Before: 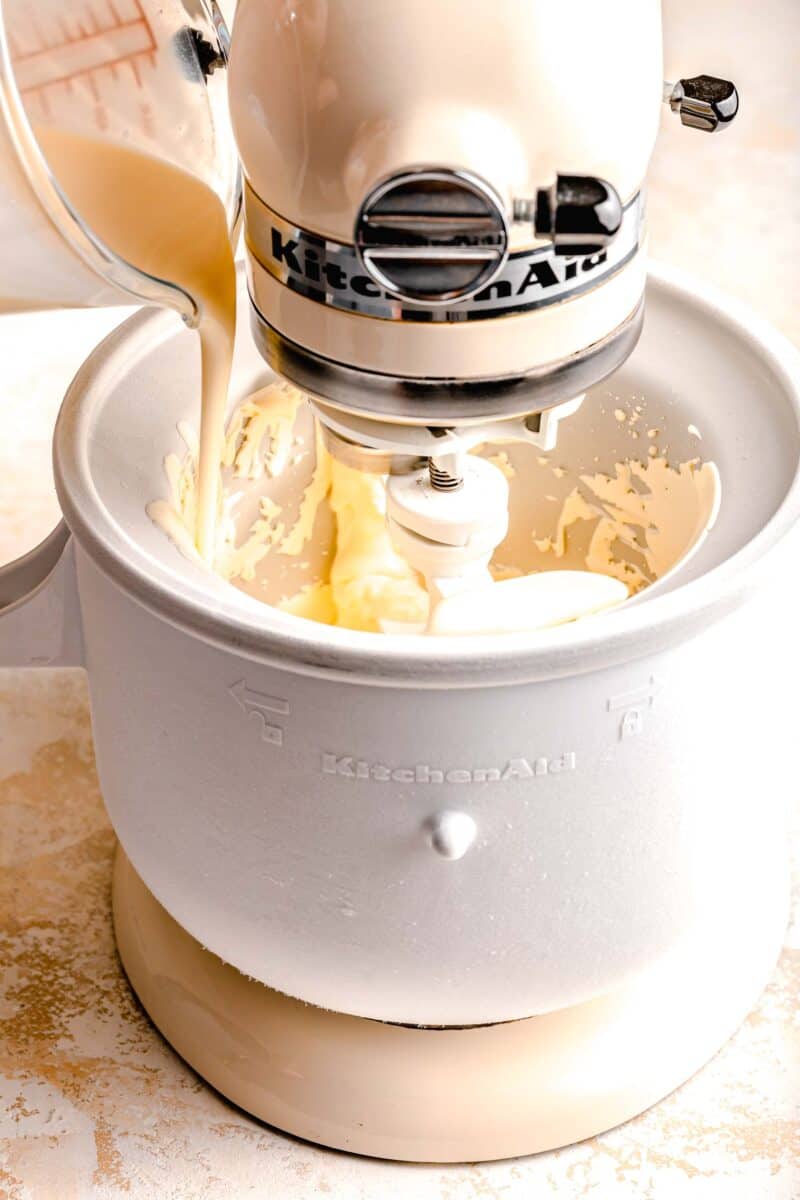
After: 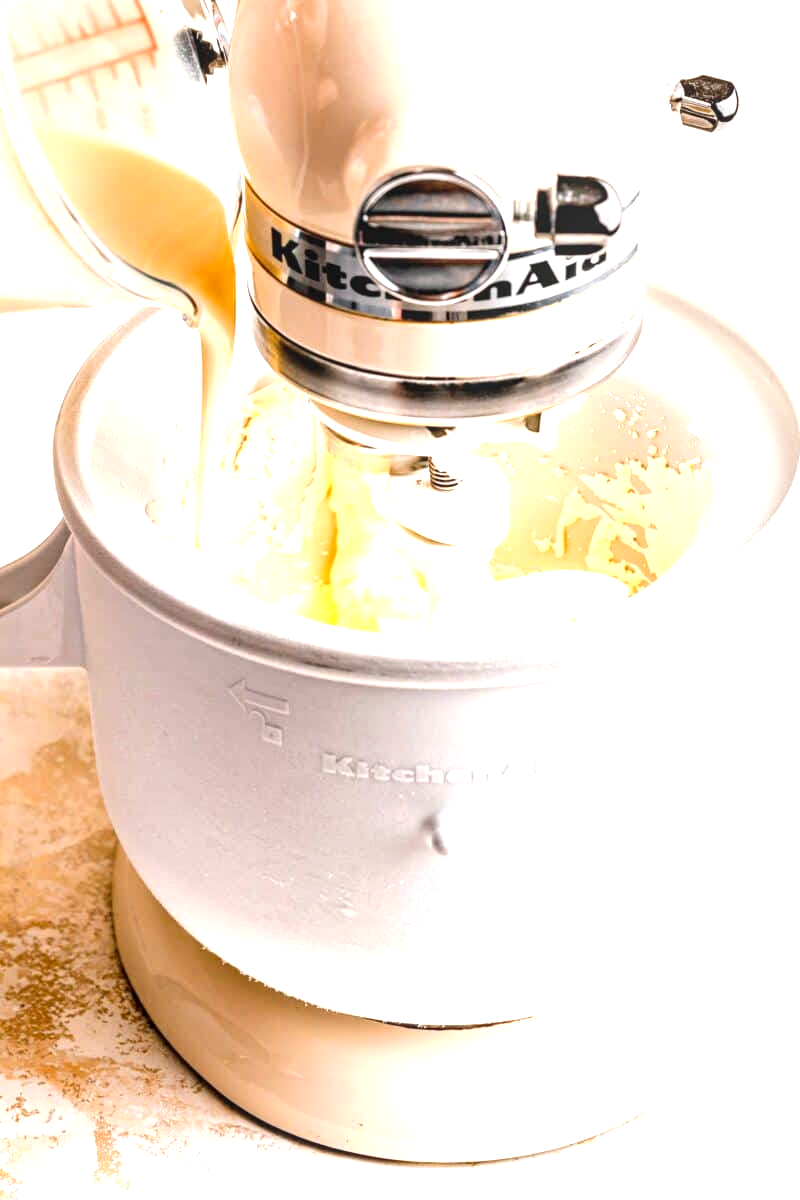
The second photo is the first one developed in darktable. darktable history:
local contrast: on, module defaults
exposure: exposure 1 EV, compensate exposure bias true, compensate highlight preservation false
